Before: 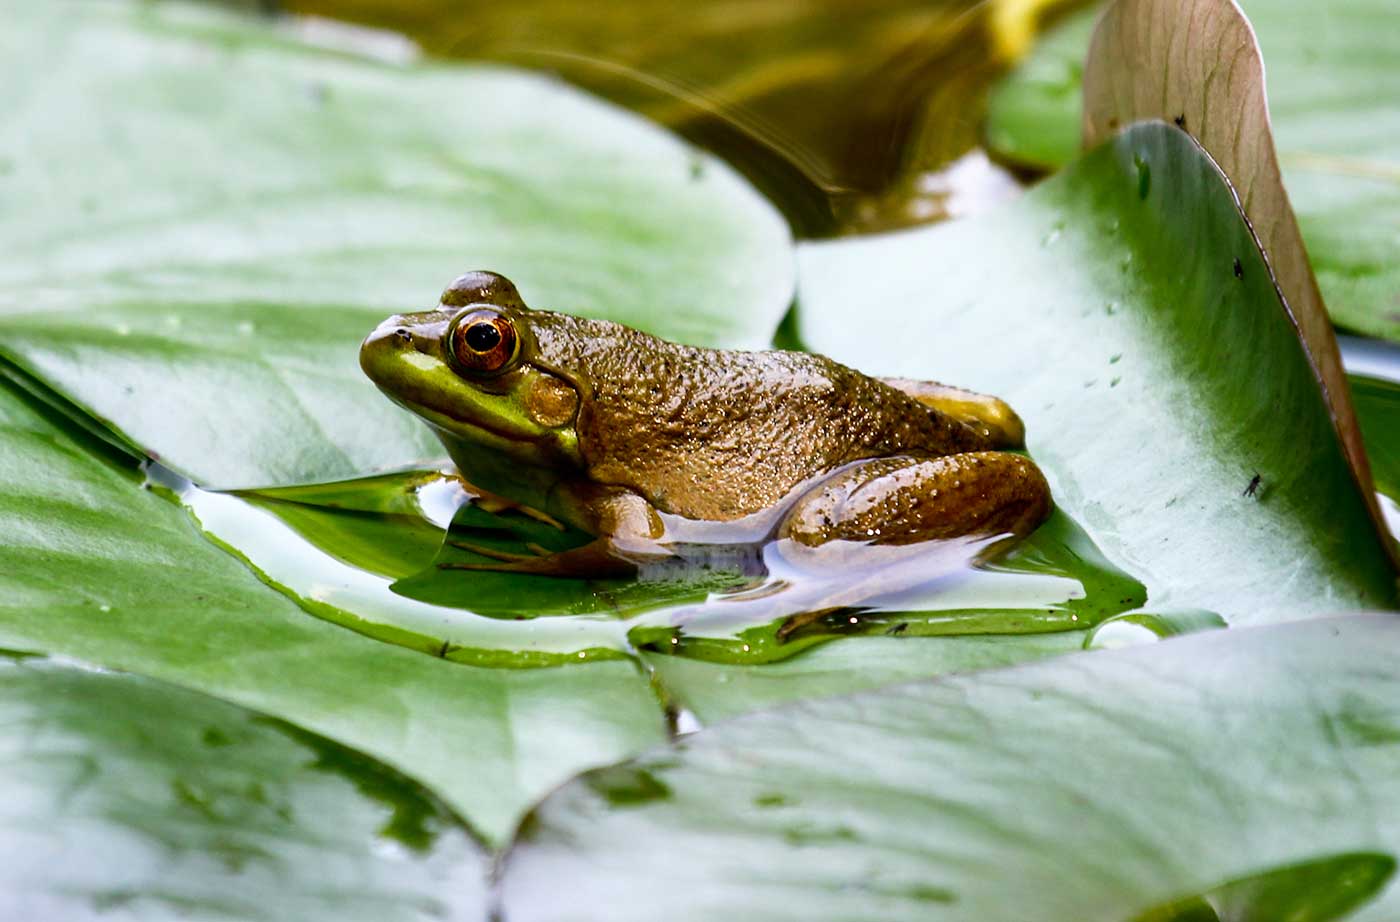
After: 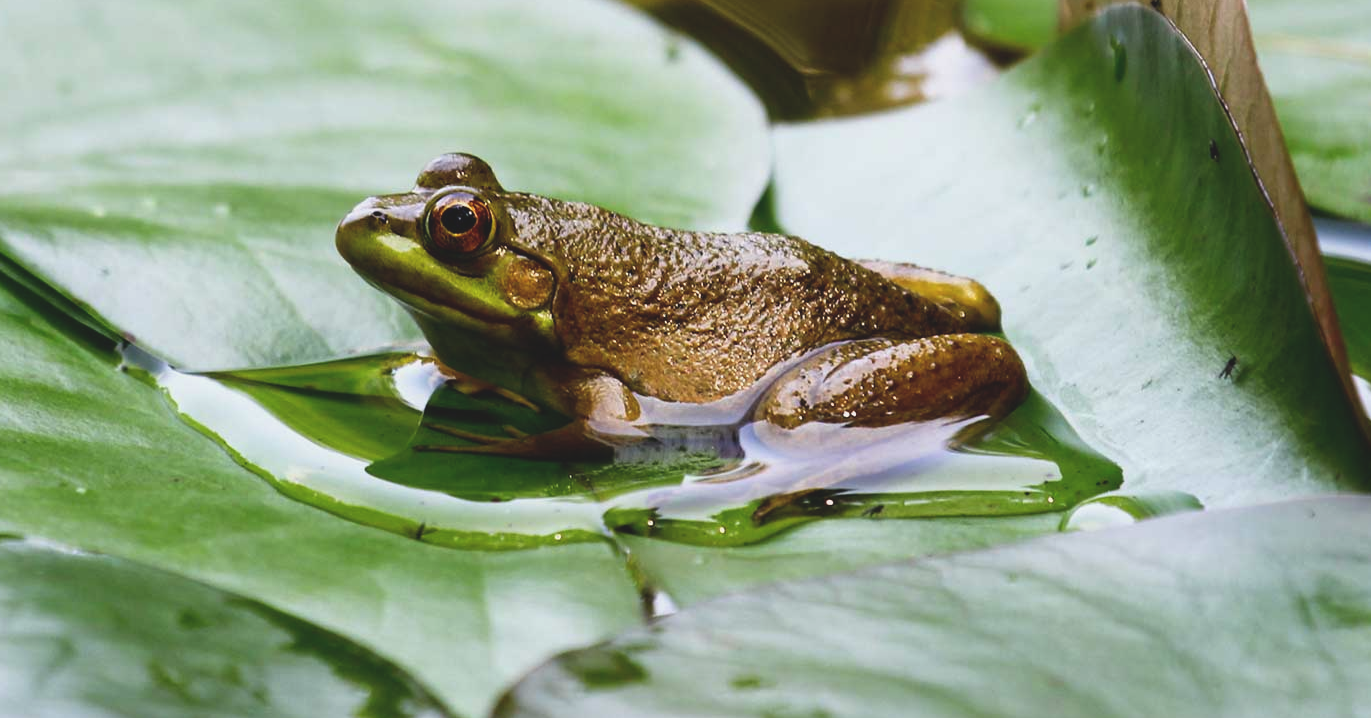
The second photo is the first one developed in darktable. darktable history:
crop and rotate: left 1.814%, top 12.818%, right 0.25%, bottom 9.225%
tone equalizer: -7 EV 0.13 EV, smoothing diameter 25%, edges refinement/feathering 10, preserve details guided filter
exposure: black level correction -0.014, exposure -0.193 EV, compensate highlight preservation false
